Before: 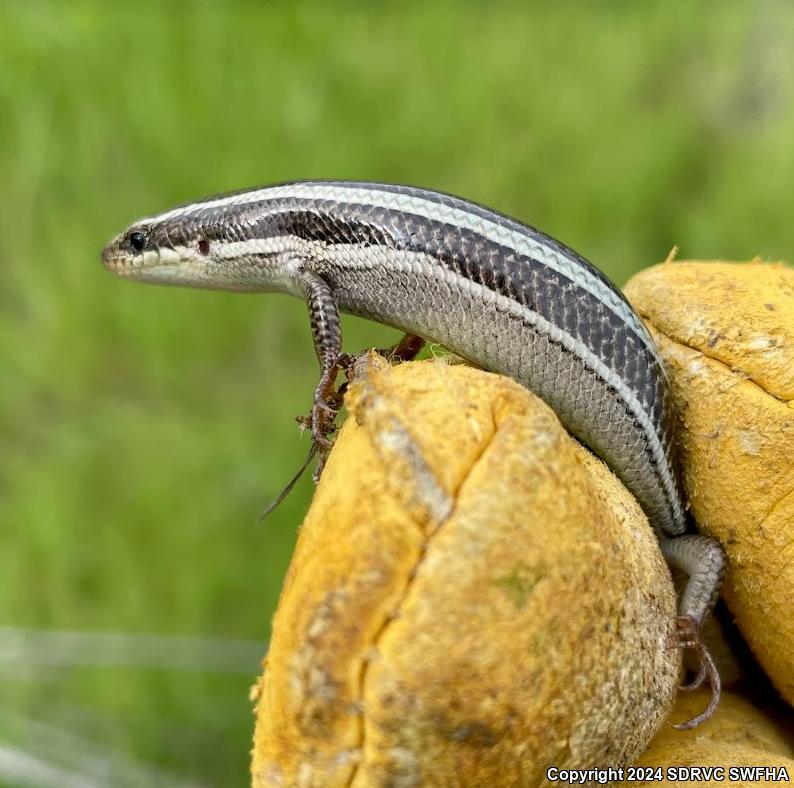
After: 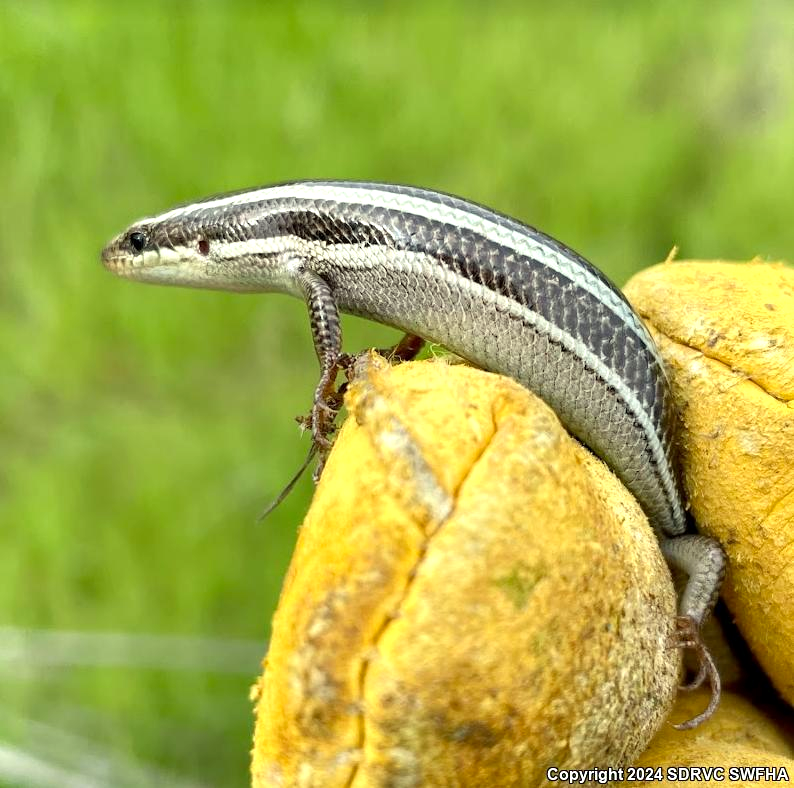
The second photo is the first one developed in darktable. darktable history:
color correction: highlights a* -4.31, highlights b* 6.8
exposure: black level correction 0.001, exposure 0.499 EV, compensate highlight preservation false
tone equalizer: mask exposure compensation -0.506 EV
